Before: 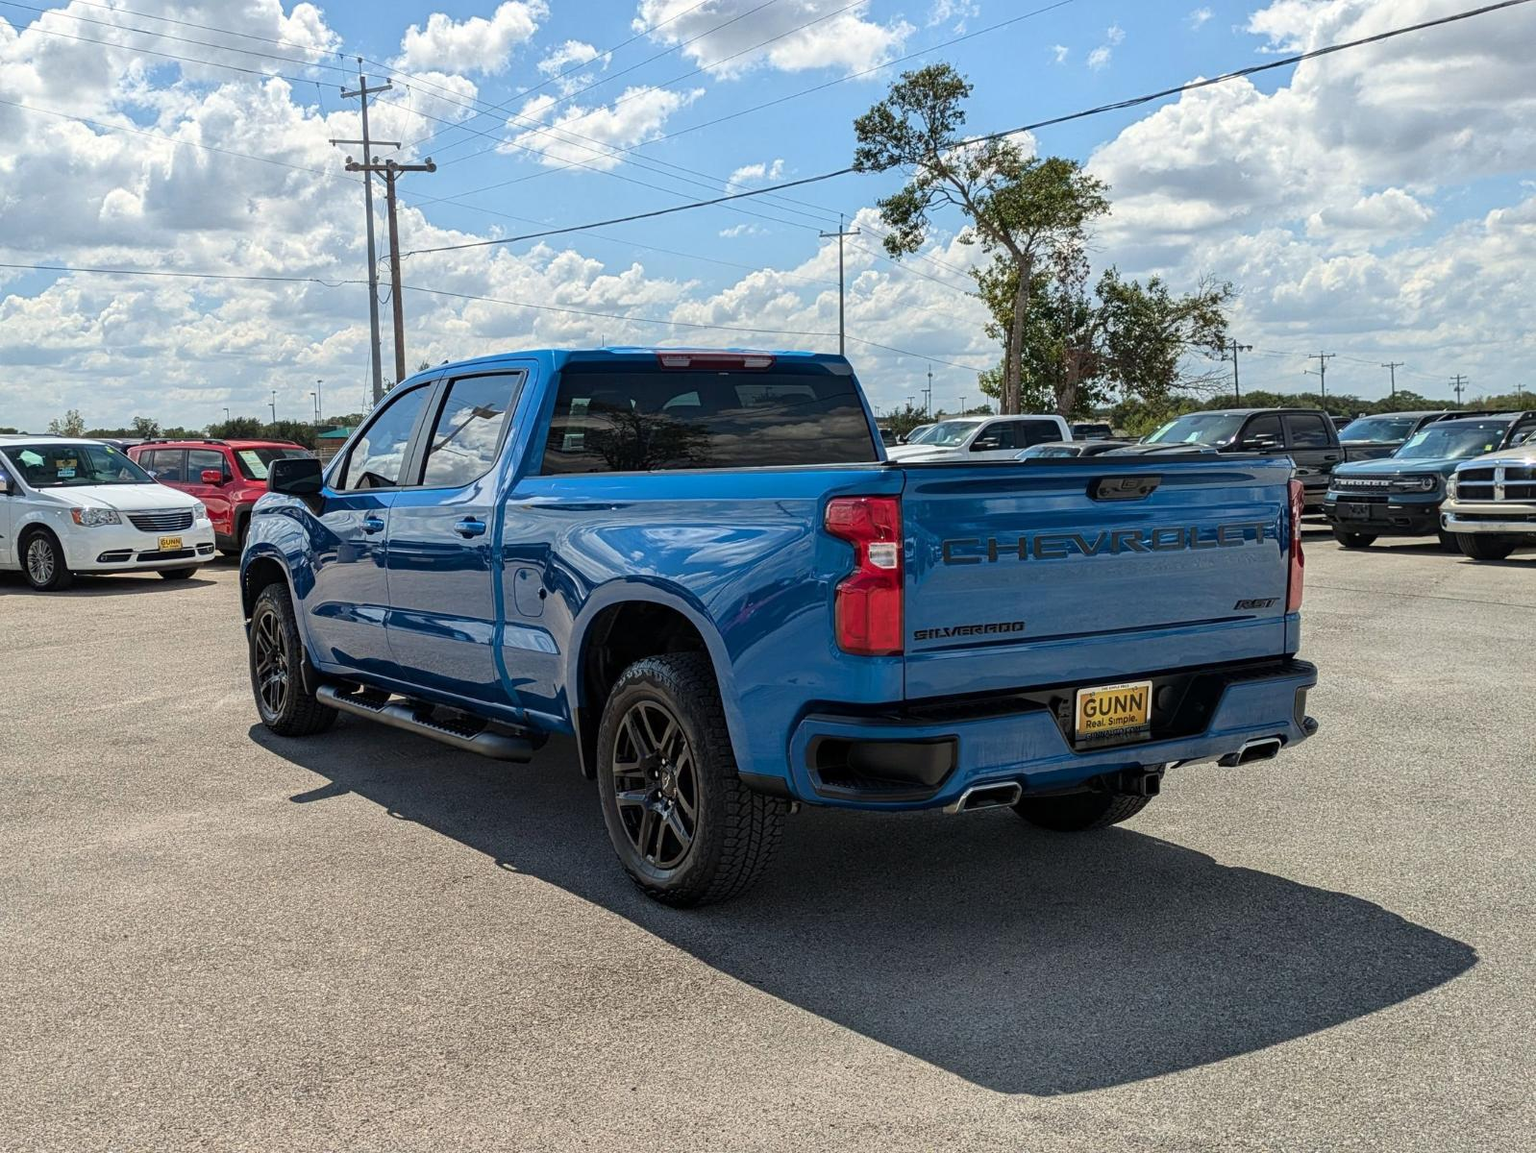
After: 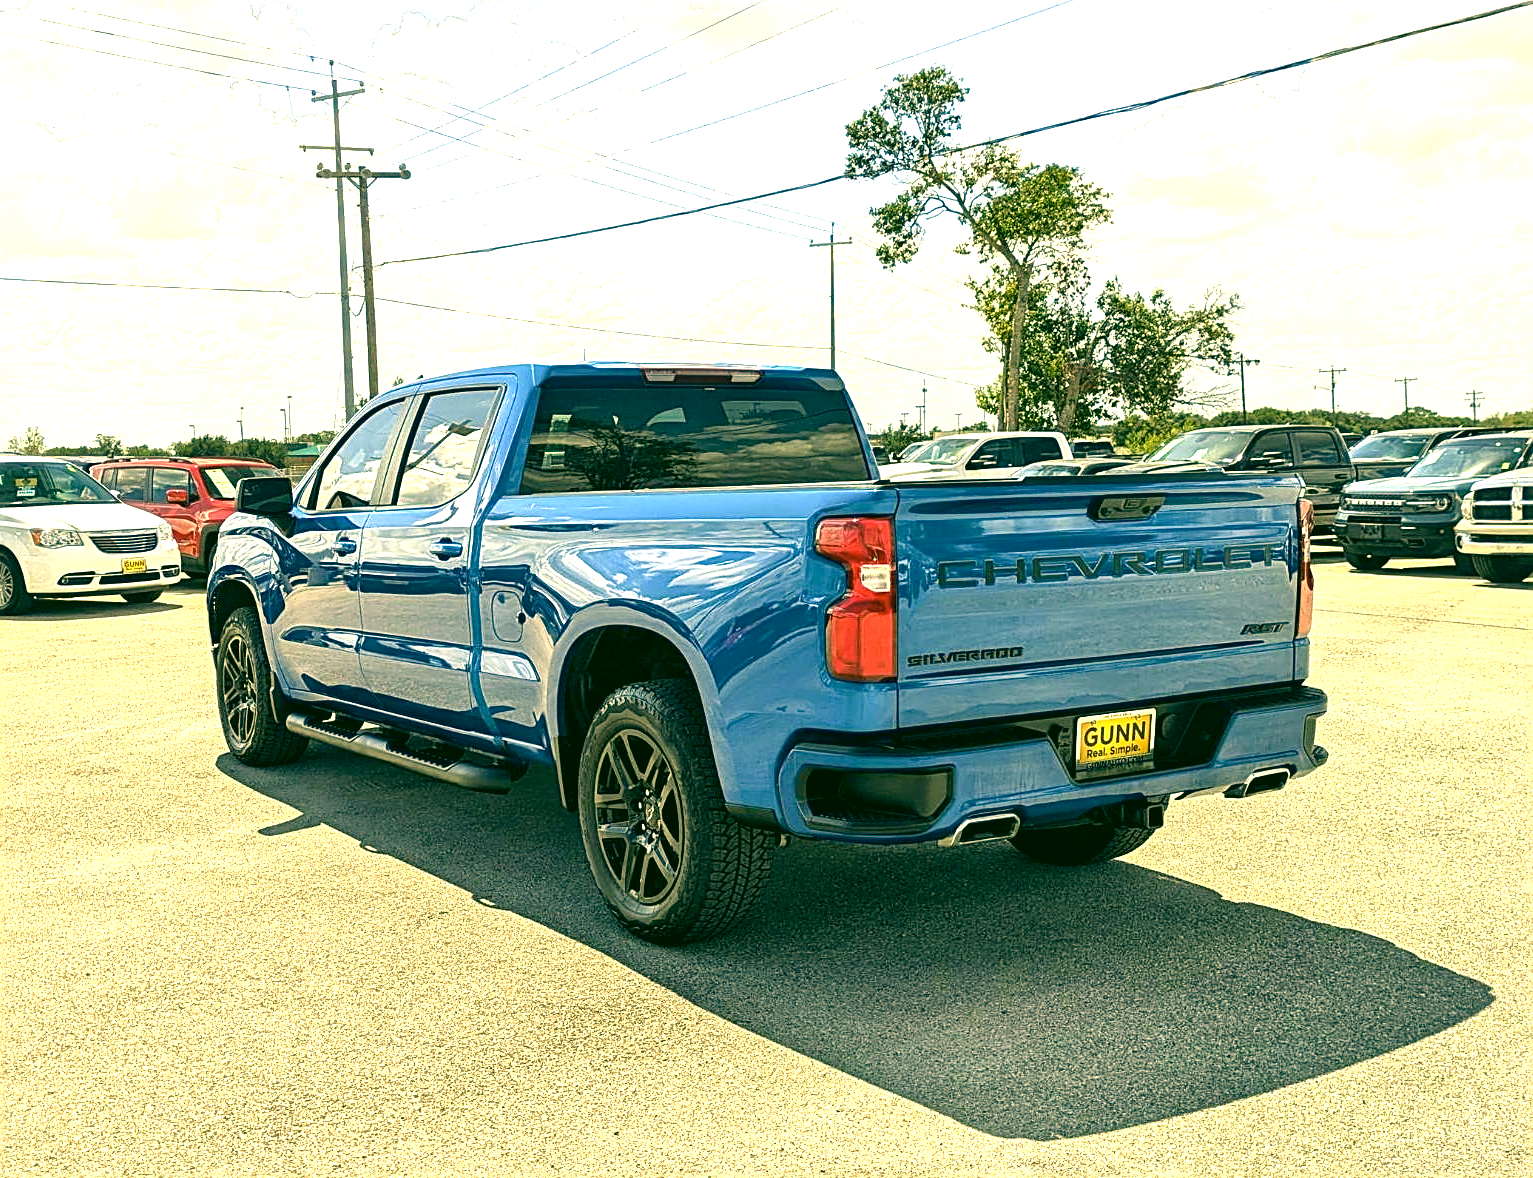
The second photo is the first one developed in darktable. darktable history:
exposure: black level correction 0, exposure 1.465 EV, compensate exposure bias true, compensate highlight preservation false
color correction: highlights a* 5.68, highlights b* 33.31, shadows a* -26.28, shadows b* 3.89
local contrast: mode bilateral grid, contrast 20, coarseness 51, detail 150%, midtone range 0.2
sharpen: on, module defaults
crop and rotate: left 2.705%, right 1.326%, bottom 1.771%
